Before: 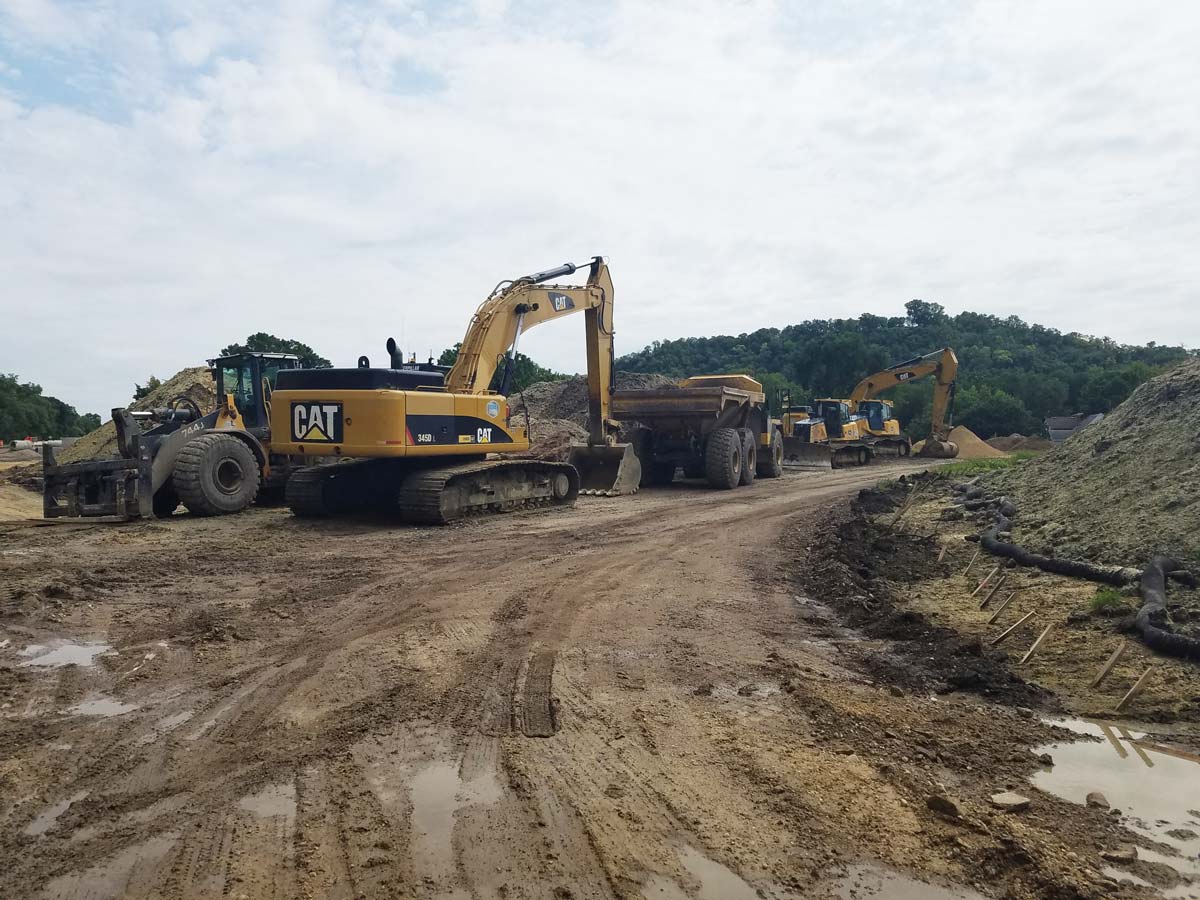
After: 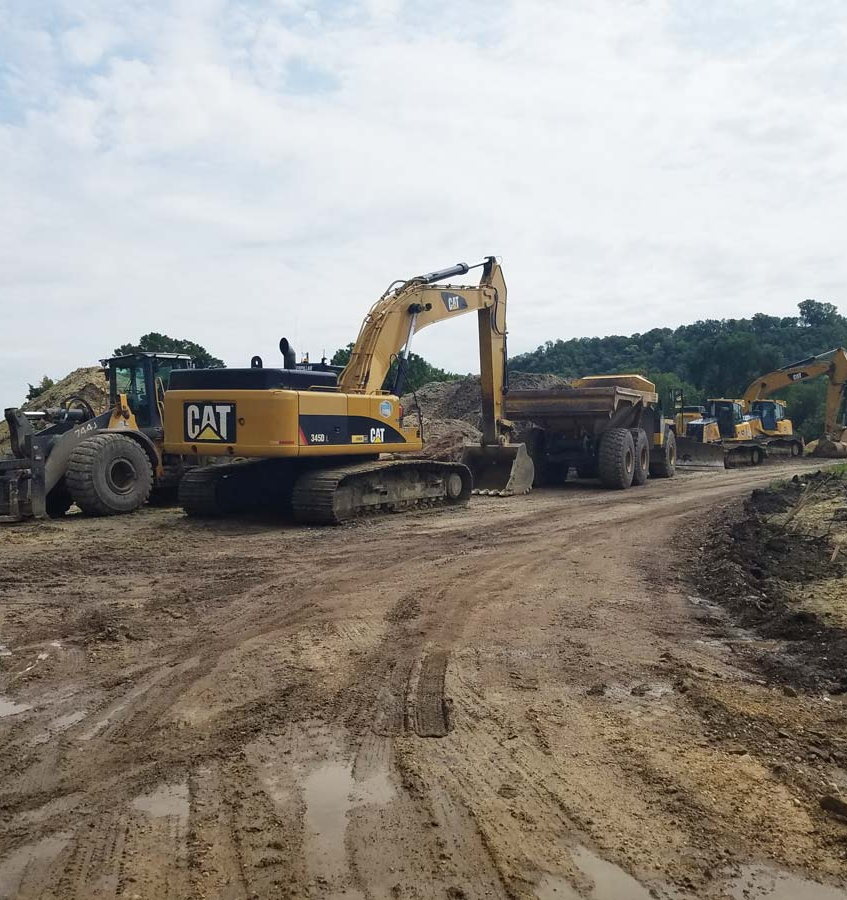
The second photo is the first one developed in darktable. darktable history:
crop and rotate: left 8.965%, right 20.373%
